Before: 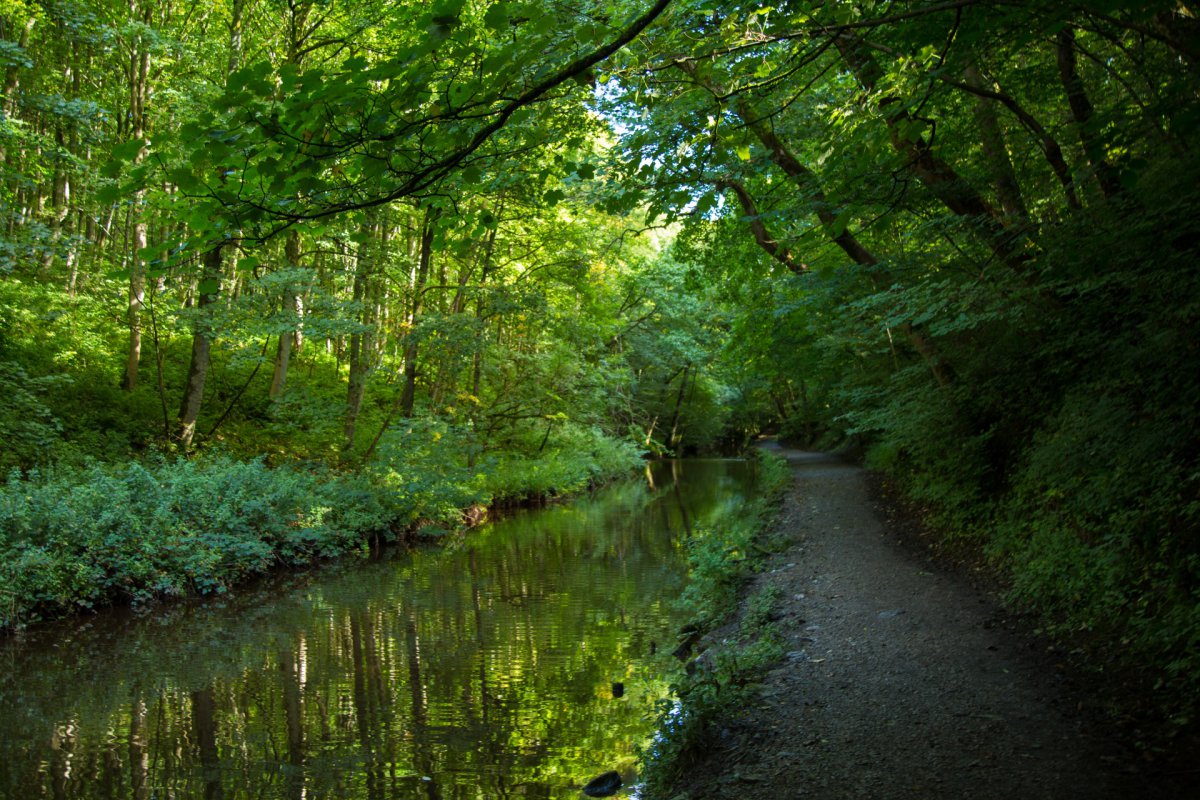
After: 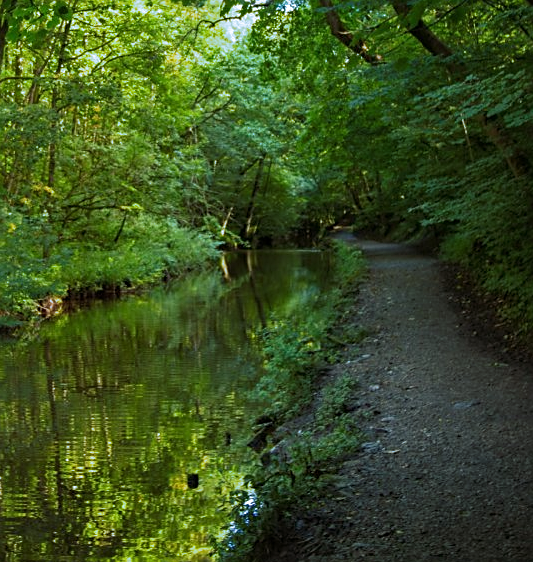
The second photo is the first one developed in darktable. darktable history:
split-toning: shadows › hue 351.18°, shadows › saturation 0.86, highlights › hue 218.82°, highlights › saturation 0.73, balance -19.167
sharpen: on, module defaults
crop: left 35.432%, top 26.233%, right 20.145%, bottom 3.432%
